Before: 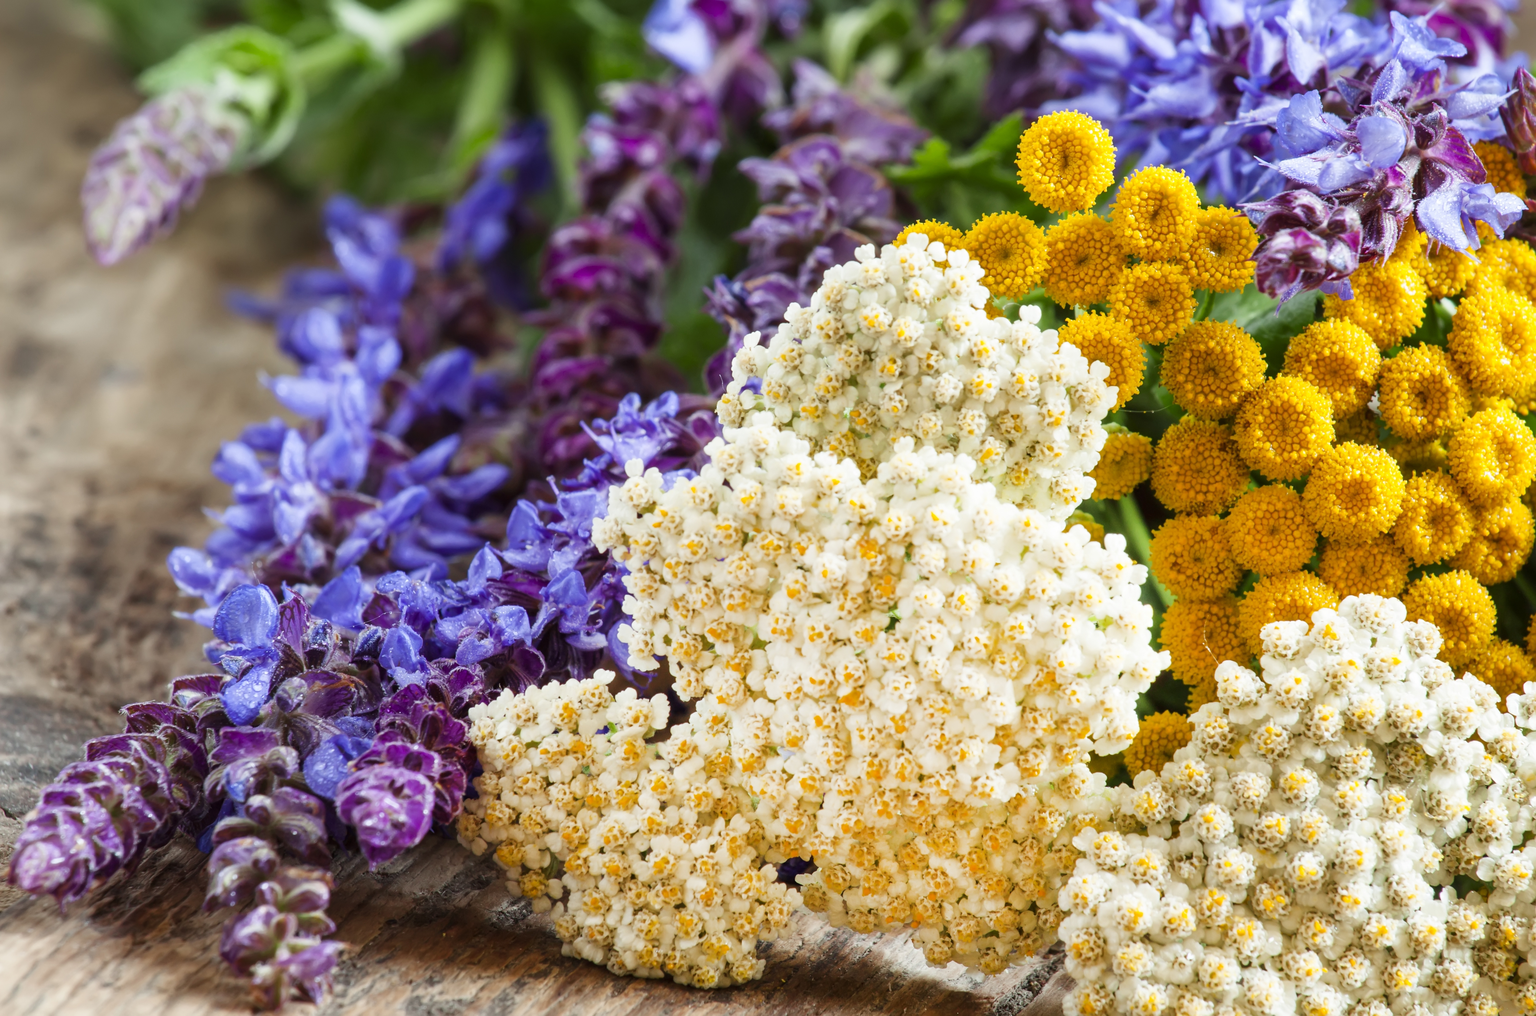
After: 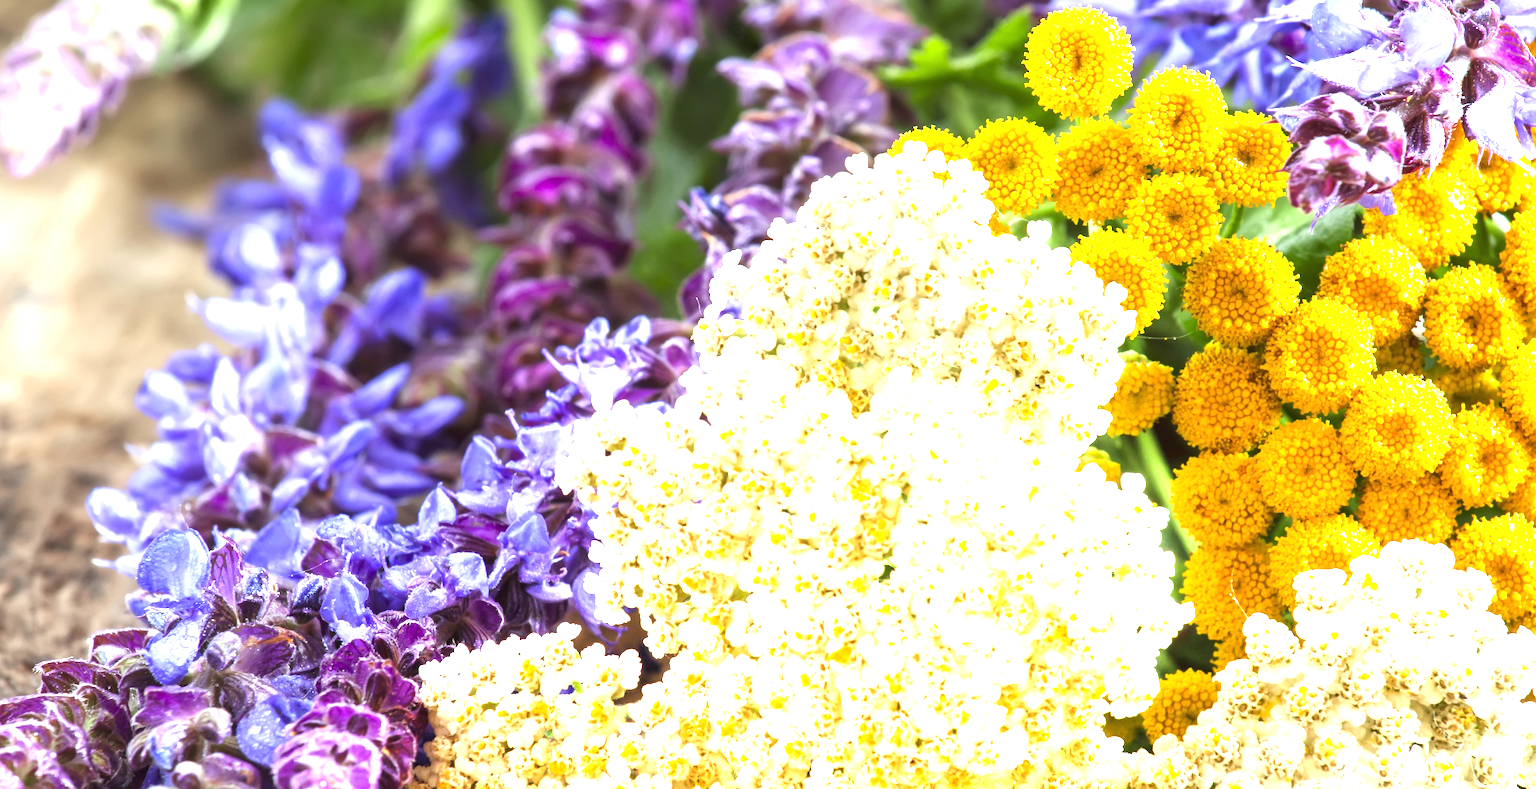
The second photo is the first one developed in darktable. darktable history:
crop: left 5.819%, top 10.392%, right 3.607%, bottom 19.227%
exposure: black level correction 0, exposure 1.441 EV, compensate exposure bias true, compensate highlight preservation false
